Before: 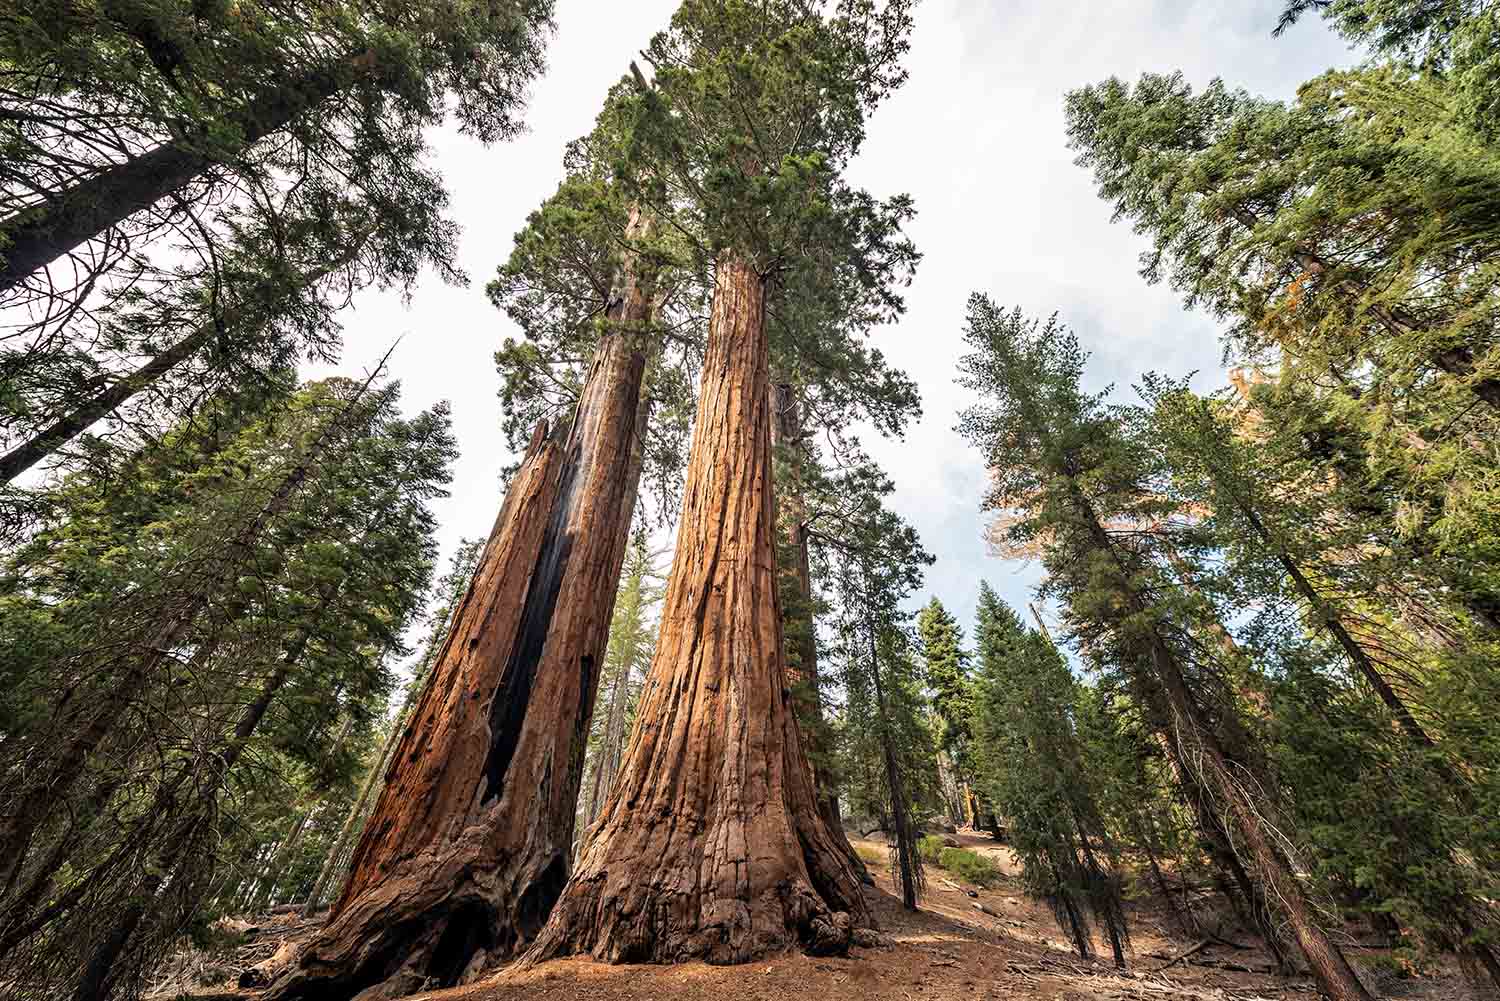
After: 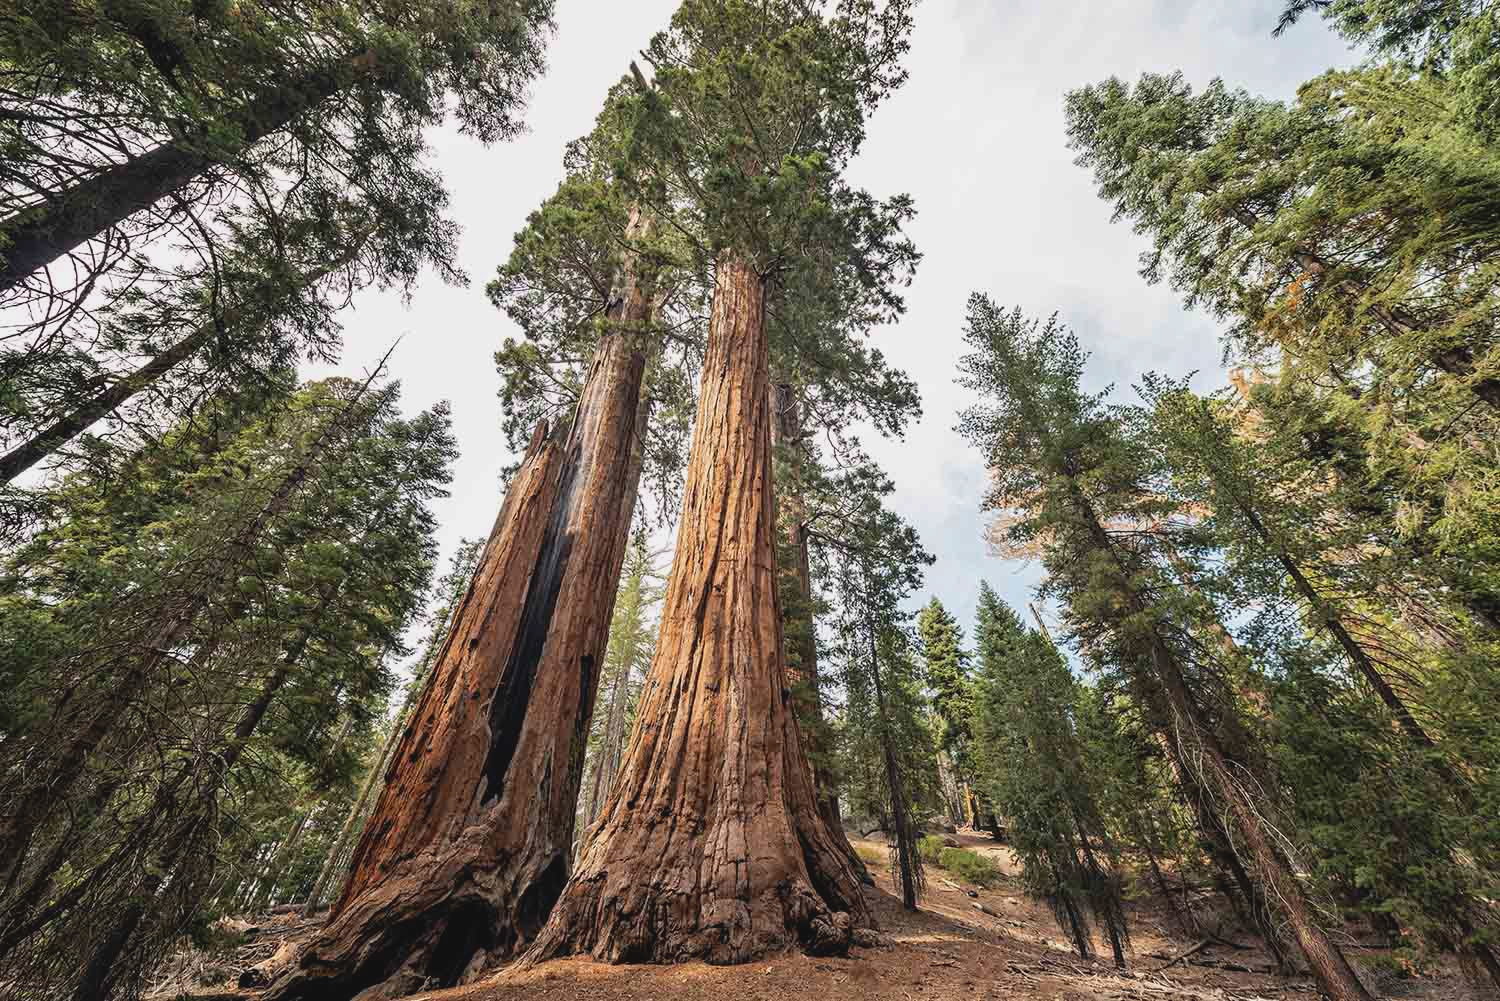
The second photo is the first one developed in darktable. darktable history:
vignetting: fall-off start 116.67%, fall-off radius 59.26%, brightness -0.31, saturation -0.056
contrast brightness saturation: contrast -0.1, saturation -0.1
white balance: emerald 1
